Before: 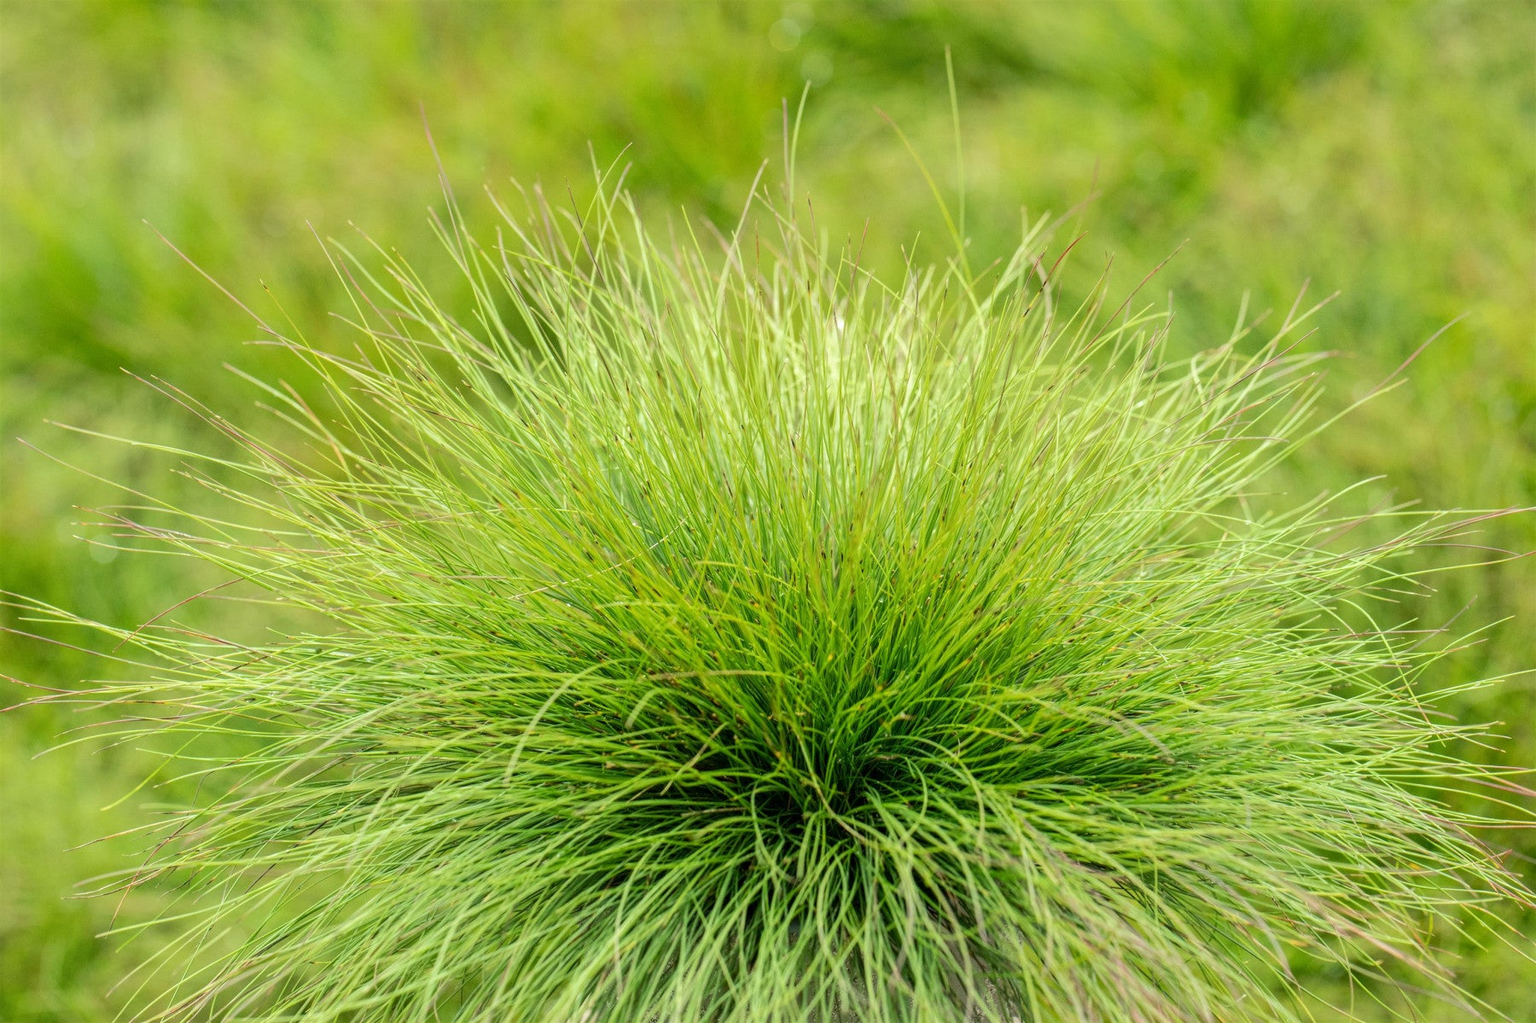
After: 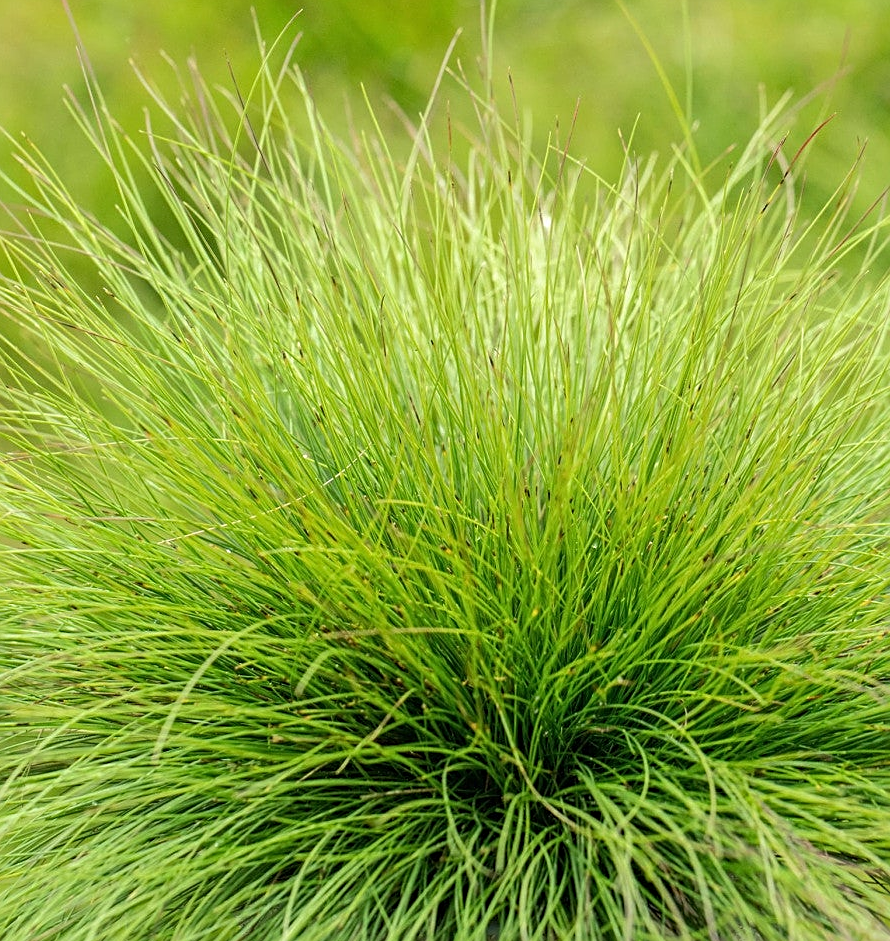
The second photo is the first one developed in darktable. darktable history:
crop and rotate: angle 0.02°, left 24.353%, top 13.219%, right 26.156%, bottom 8.224%
sharpen: radius 1.967
